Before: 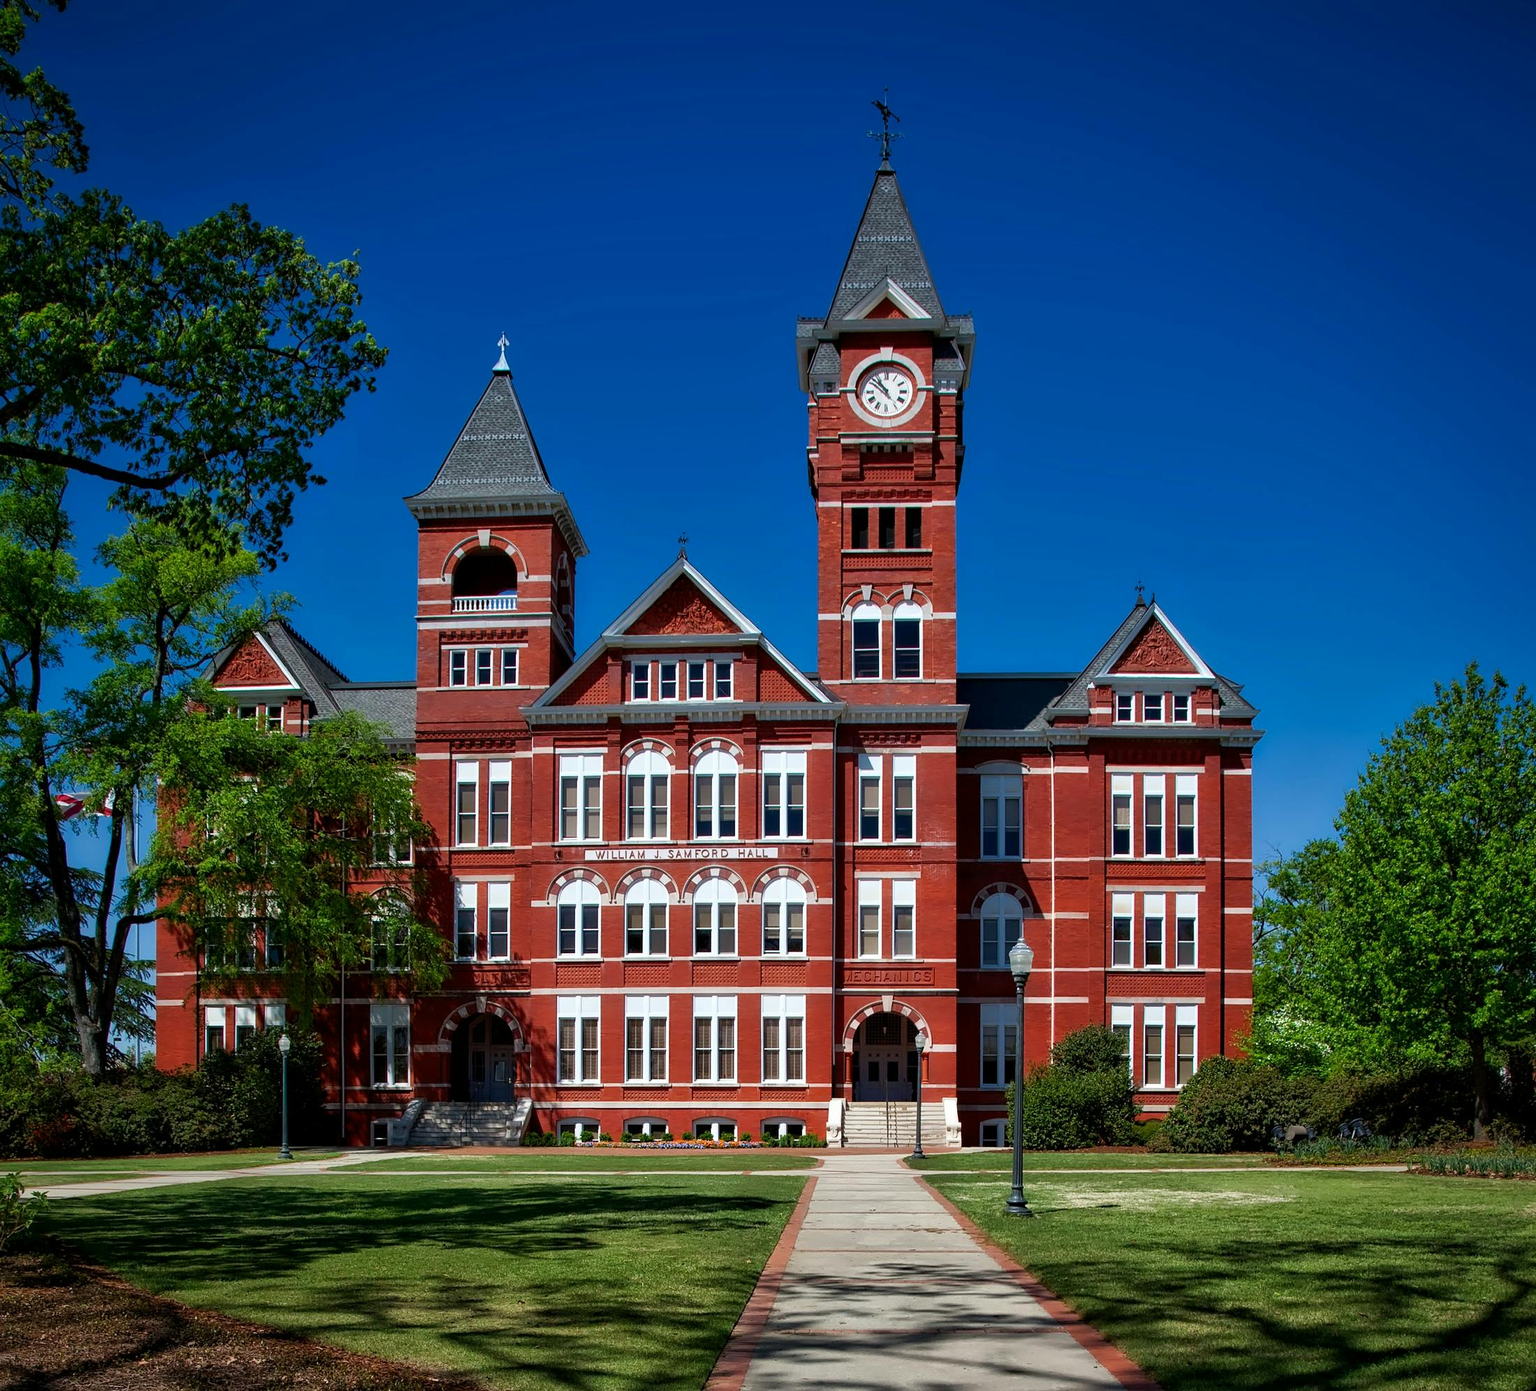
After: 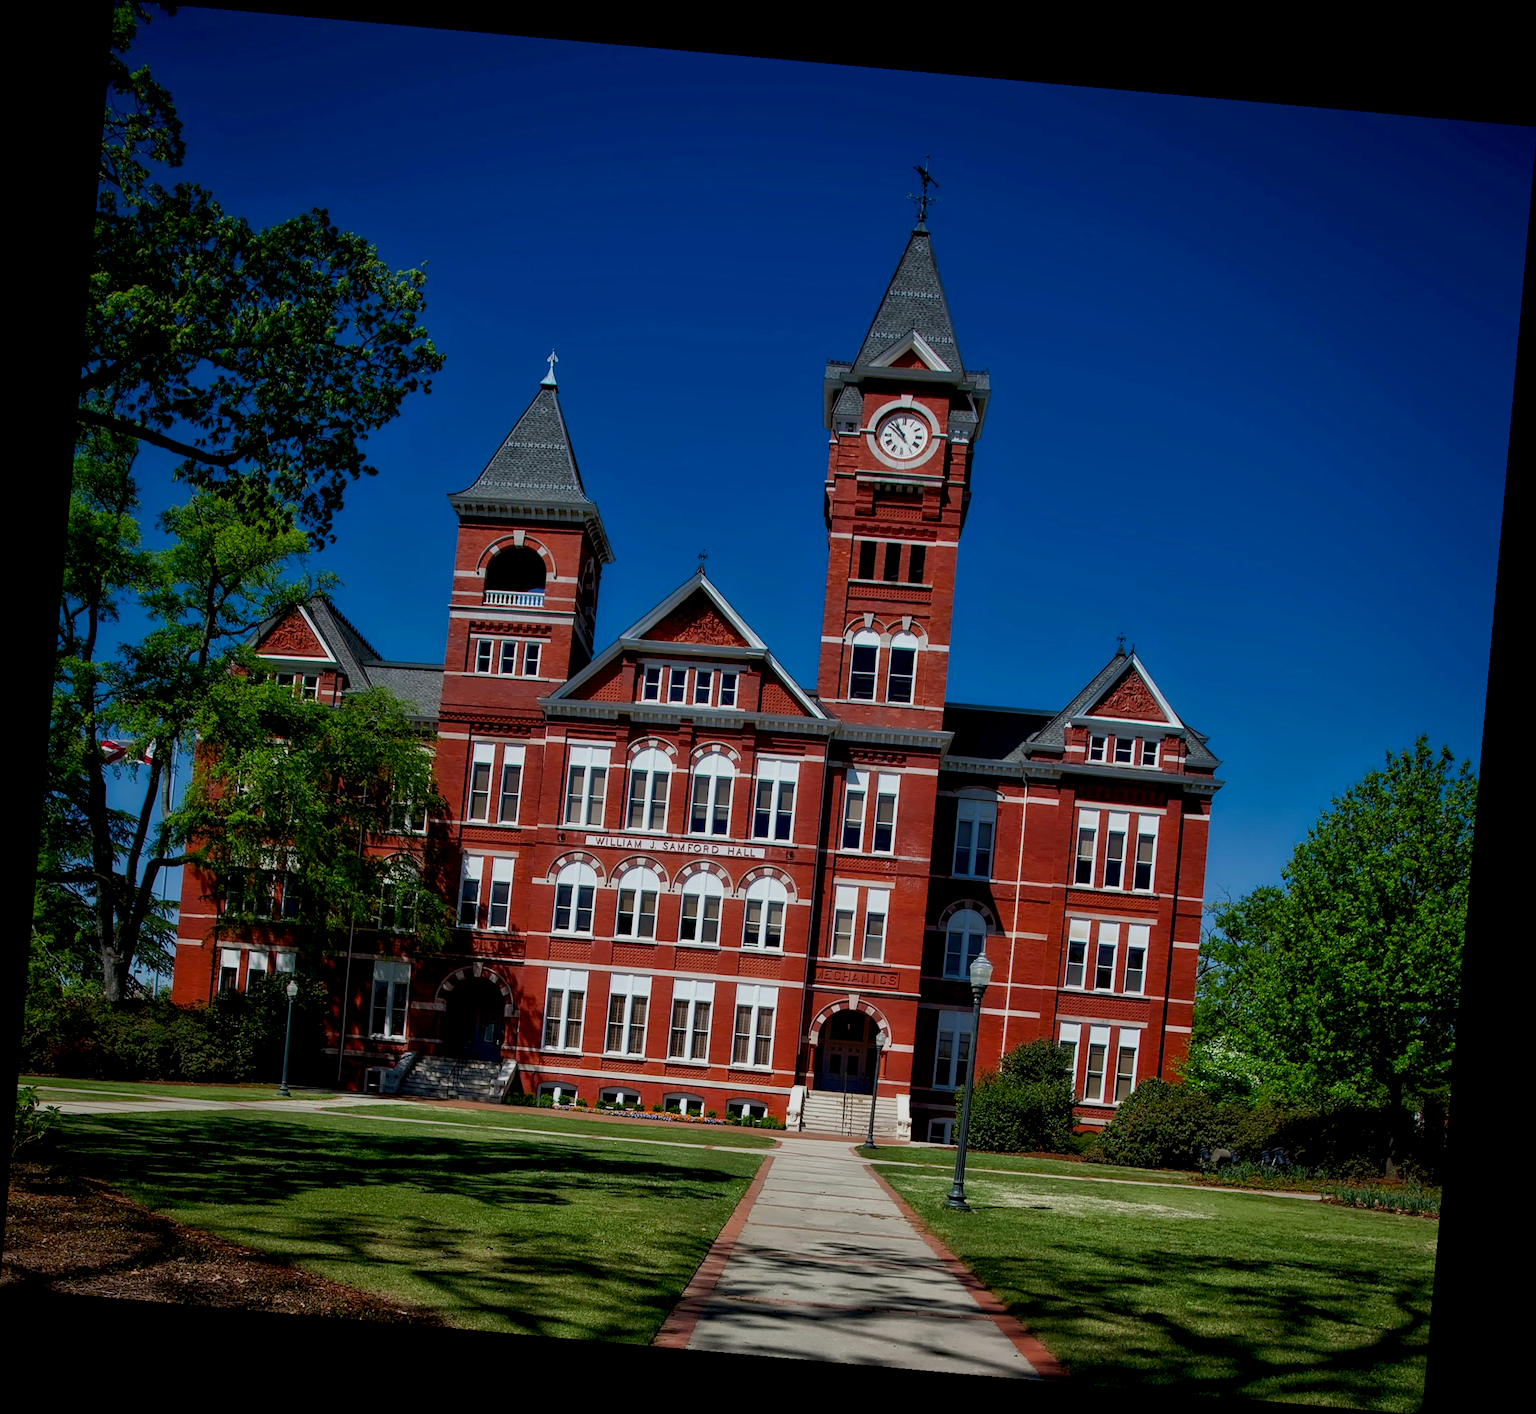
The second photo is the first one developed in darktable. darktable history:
exposure: black level correction 0.011, exposure -0.478 EV, compensate highlight preservation false
rotate and perspective: rotation 5.12°, automatic cropping off
